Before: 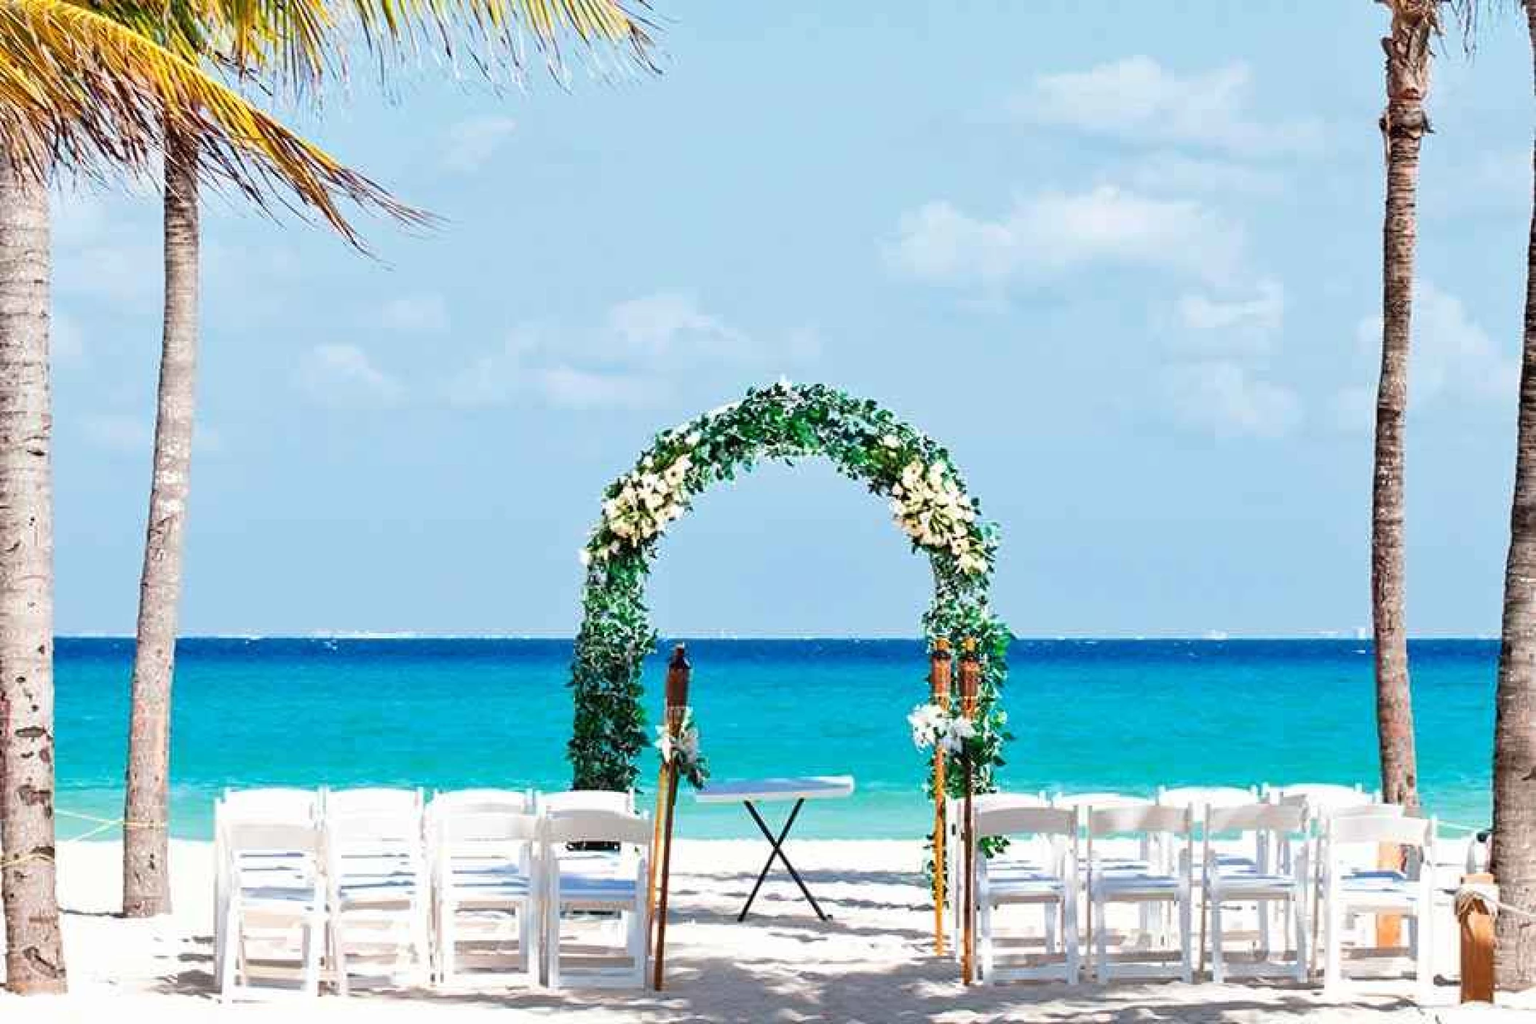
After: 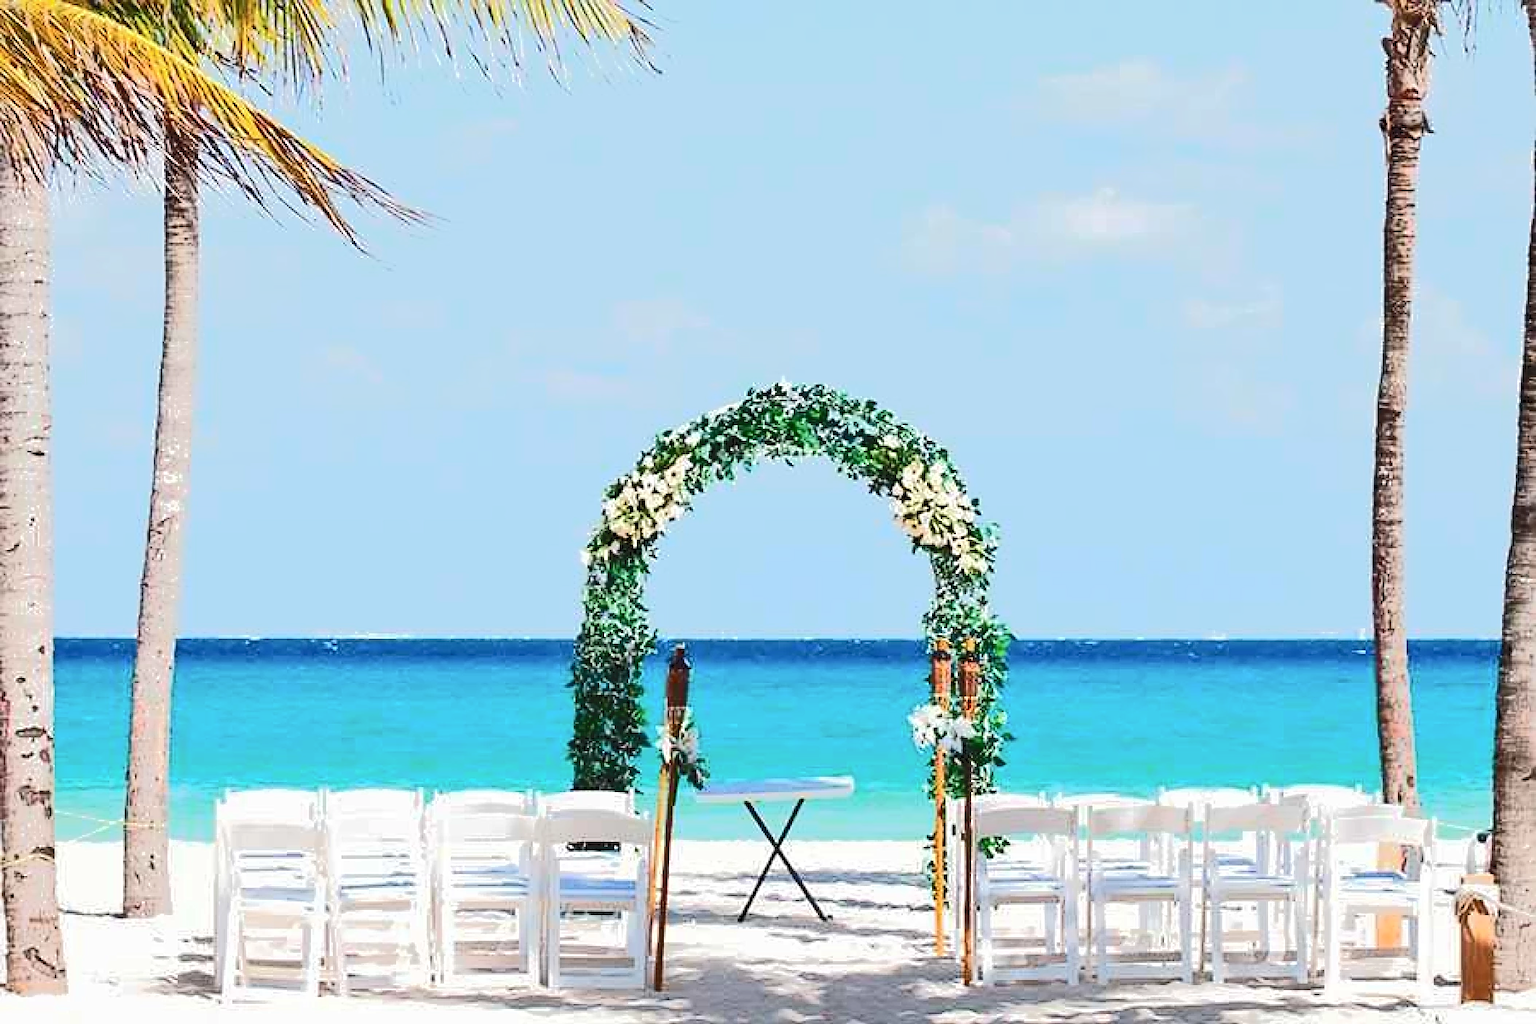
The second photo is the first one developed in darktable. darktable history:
sharpen: on, module defaults
tone curve: curves: ch0 [(0, 0) (0.003, 0.108) (0.011, 0.113) (0.025, 0.113) (0.044, 0.121) (0.069, 0.132) (0.1, 0.145) (0.136, 0.158) (0.177, 0.182) (0.224, 0.215) (0.277, 0.27) (0.335, 0.341) (0.399, 0.424) (0.468, 0.528) (0.543, 0.622) (0.623, 0.721) (0.709, 0.79) (0.801, 0.846) (0.898, 0.871) (1, 1)], color space Lab, independent channels, preserve colors none
